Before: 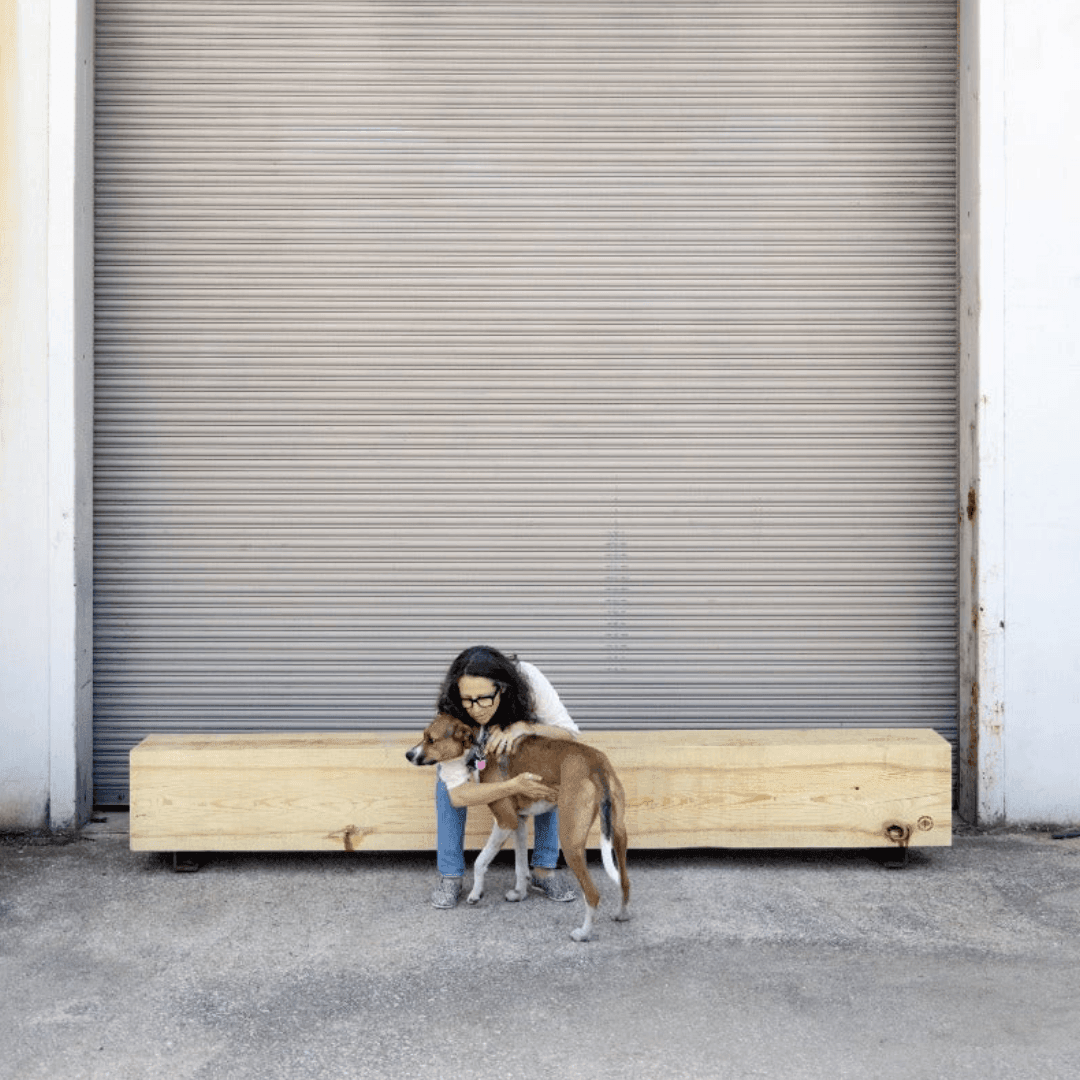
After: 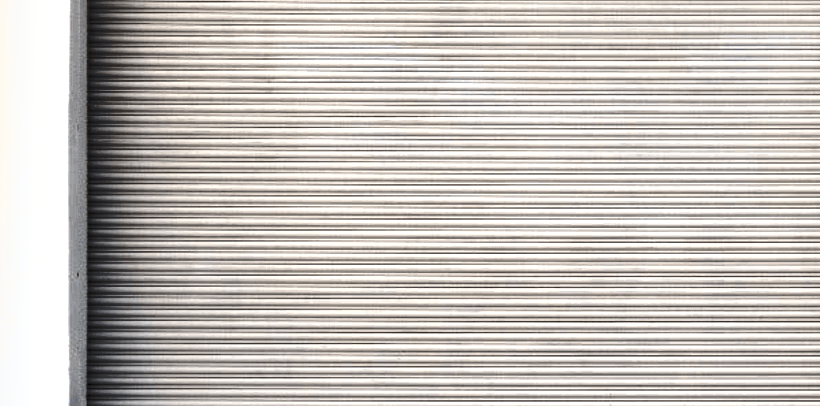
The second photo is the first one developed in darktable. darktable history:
levels: levels [0.101, 0.578, 0.953]
tone equalizer: edges refinement/feathering 500, mask exposure compensation -1.57 EV, preserve details no
shadows and highlights: soften with gaussian
crop: left 0.572%, top 7.65%, right 23.502%, bottom 54.729%
exposure: black level correction 0, exposure 0.498 EV, compensate highlight preservation false
